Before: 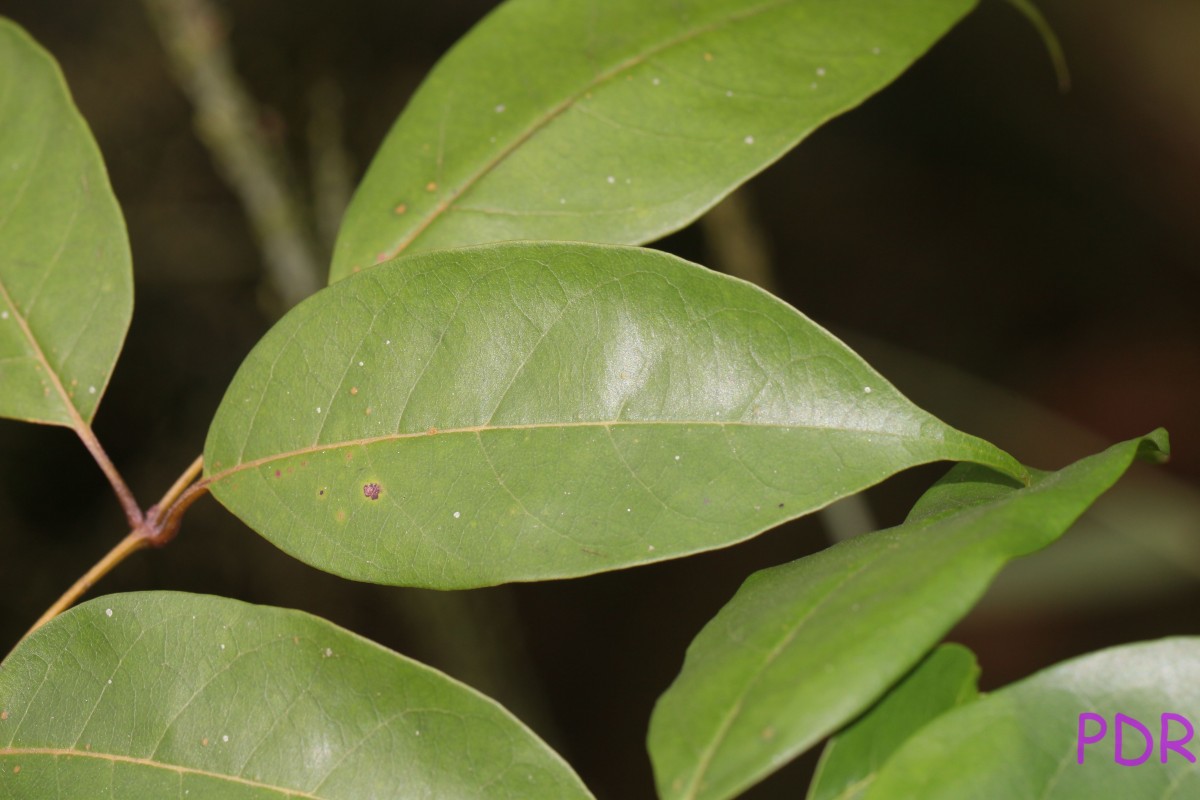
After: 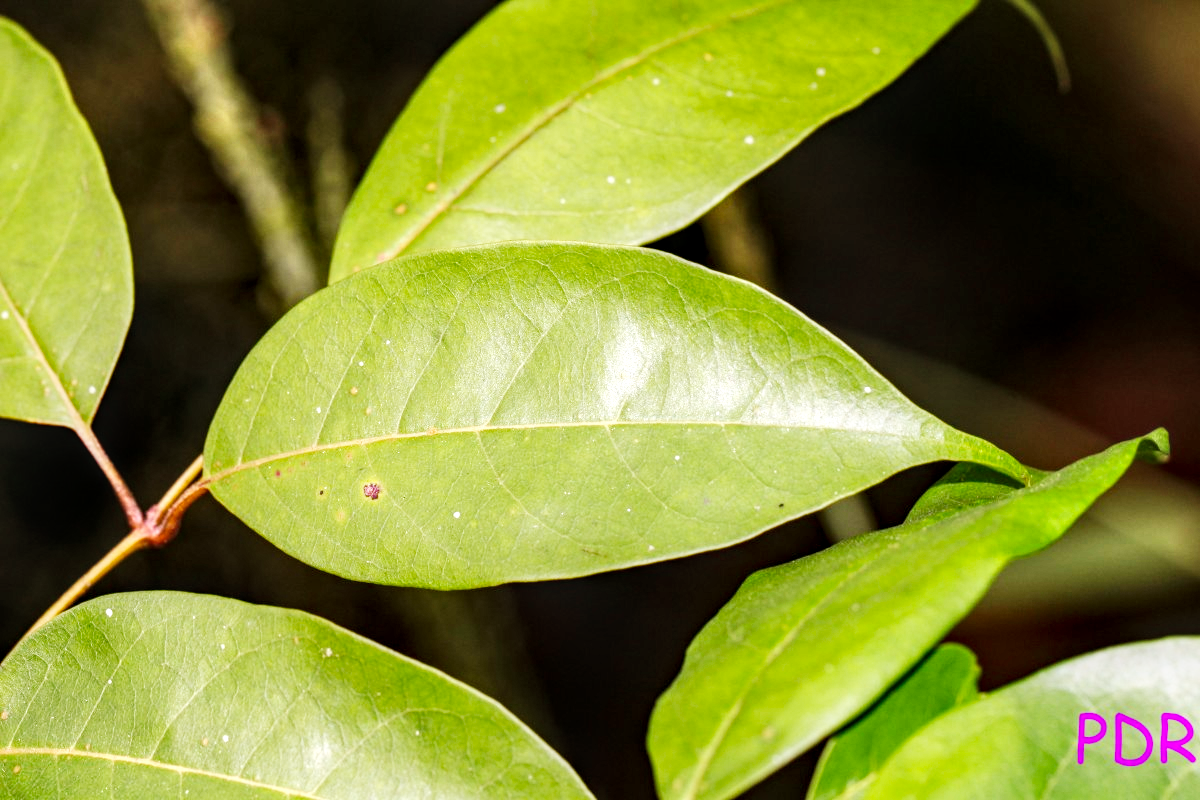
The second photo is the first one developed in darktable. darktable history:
color zones: curves: ch1 [(0.25, 0.5) (0.747, 0.71)]
exposure: exposure -0.154 EV, compensate highlight preservation false
local contrast: detail 160%
base curve: curves: ch0 [(0, 0) (0.007, 0.004) (0.027, 0.03) (0.046, 0.07) (0.207, 0.54) (0.442, 0.872) (0.673, 0.972) (1, 1)], preserve colors none
haze removal: adaptive false
